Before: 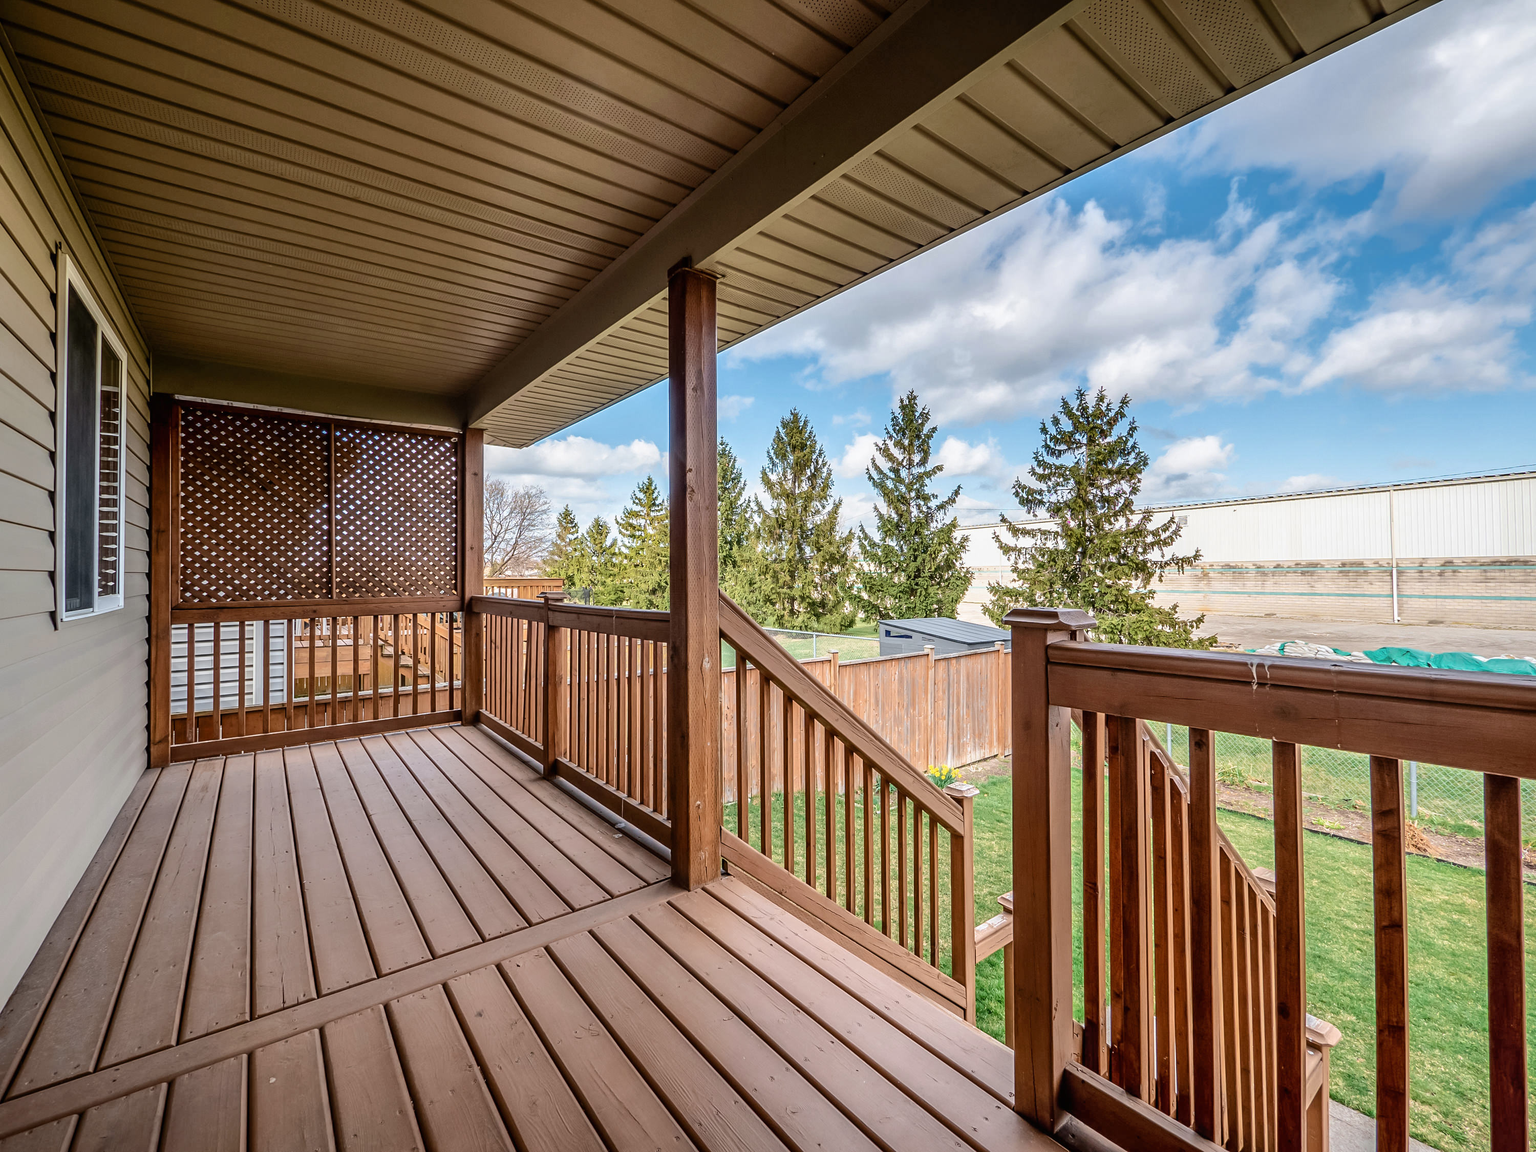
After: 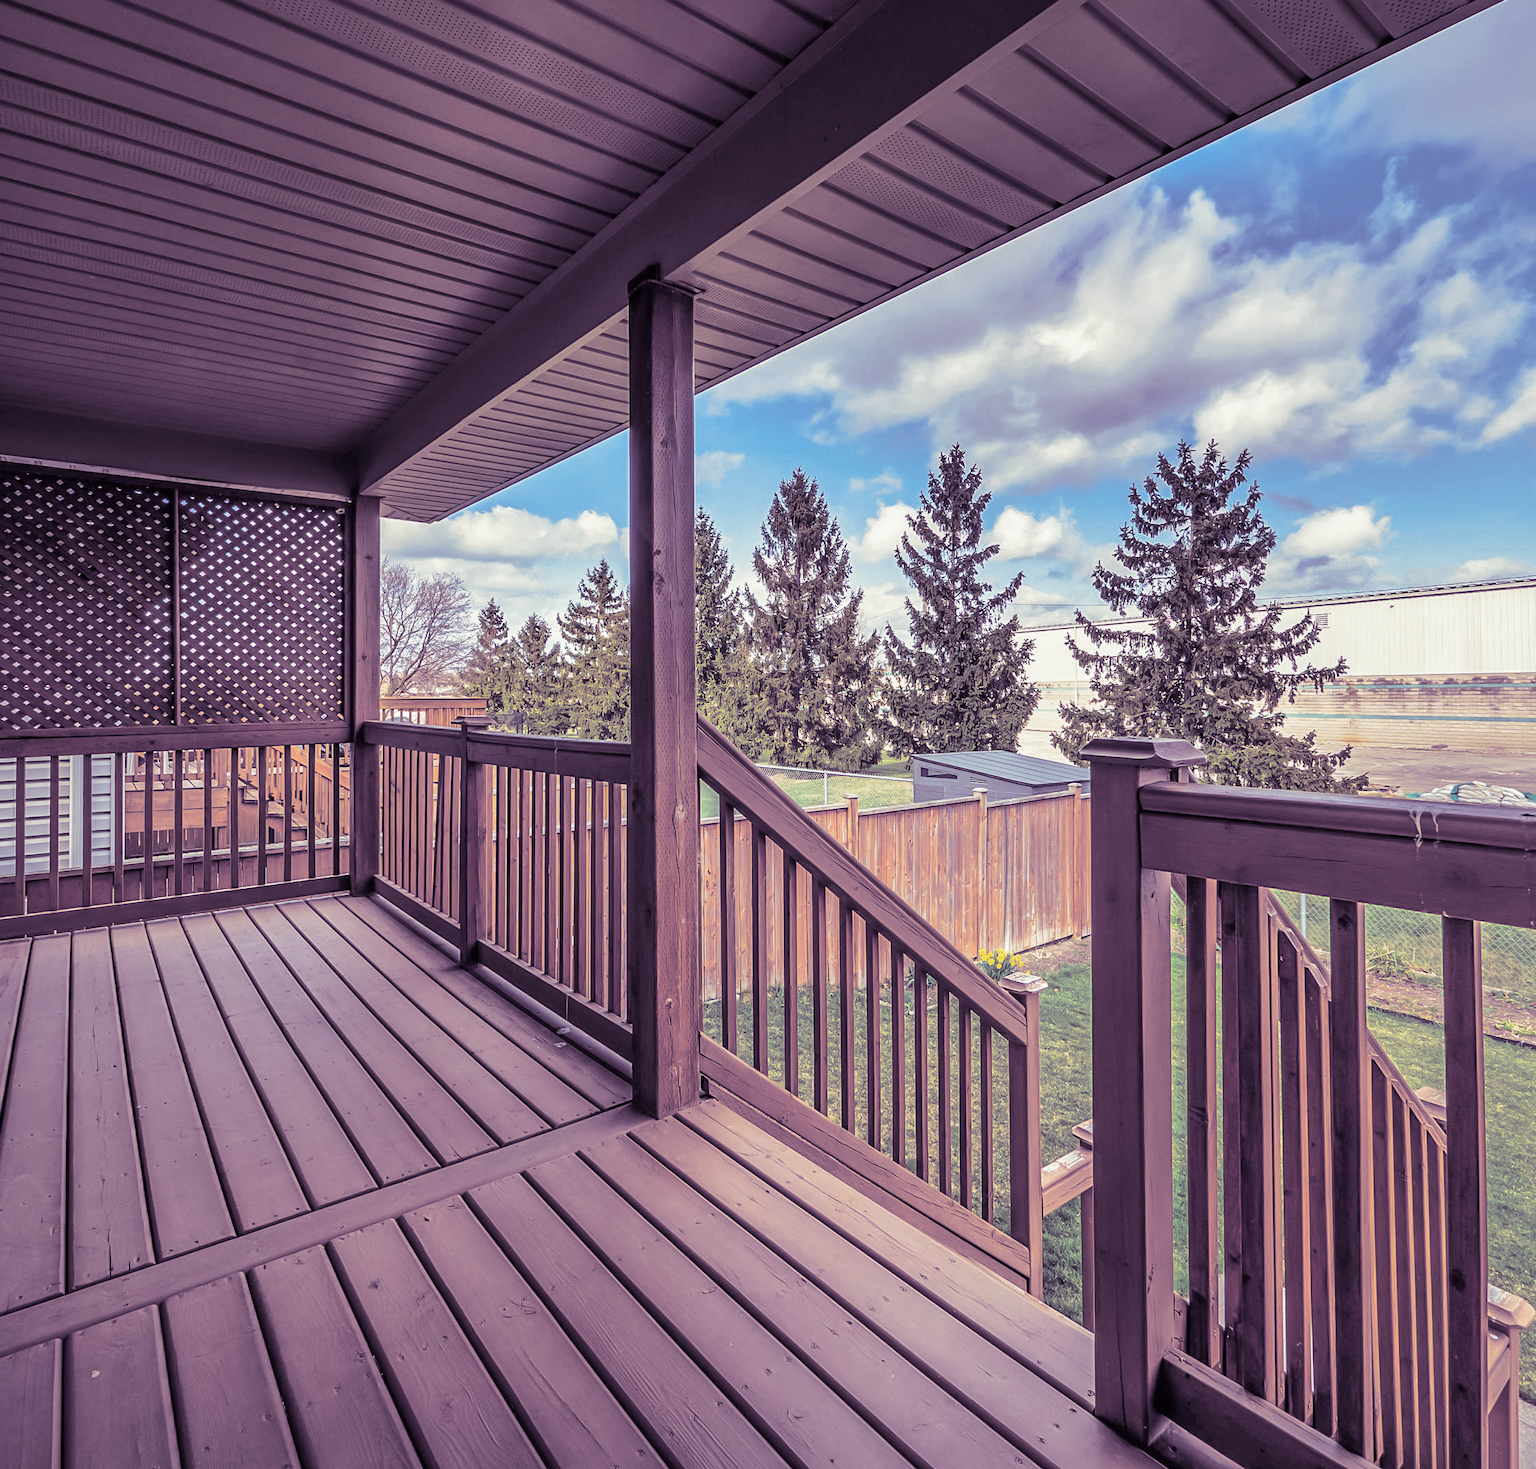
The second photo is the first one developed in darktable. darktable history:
crop and rotate: left 13.15%, top 5.251%, right 12.609%
contrast brightness saturation: saturation 0.13
shadows and highlights: on, module defaults
split-toning: shadows › hue 266.4°, shadows › saturation 0.4, highlights › hue 61.2°, highlights › saturation 0.3, compress 0%
